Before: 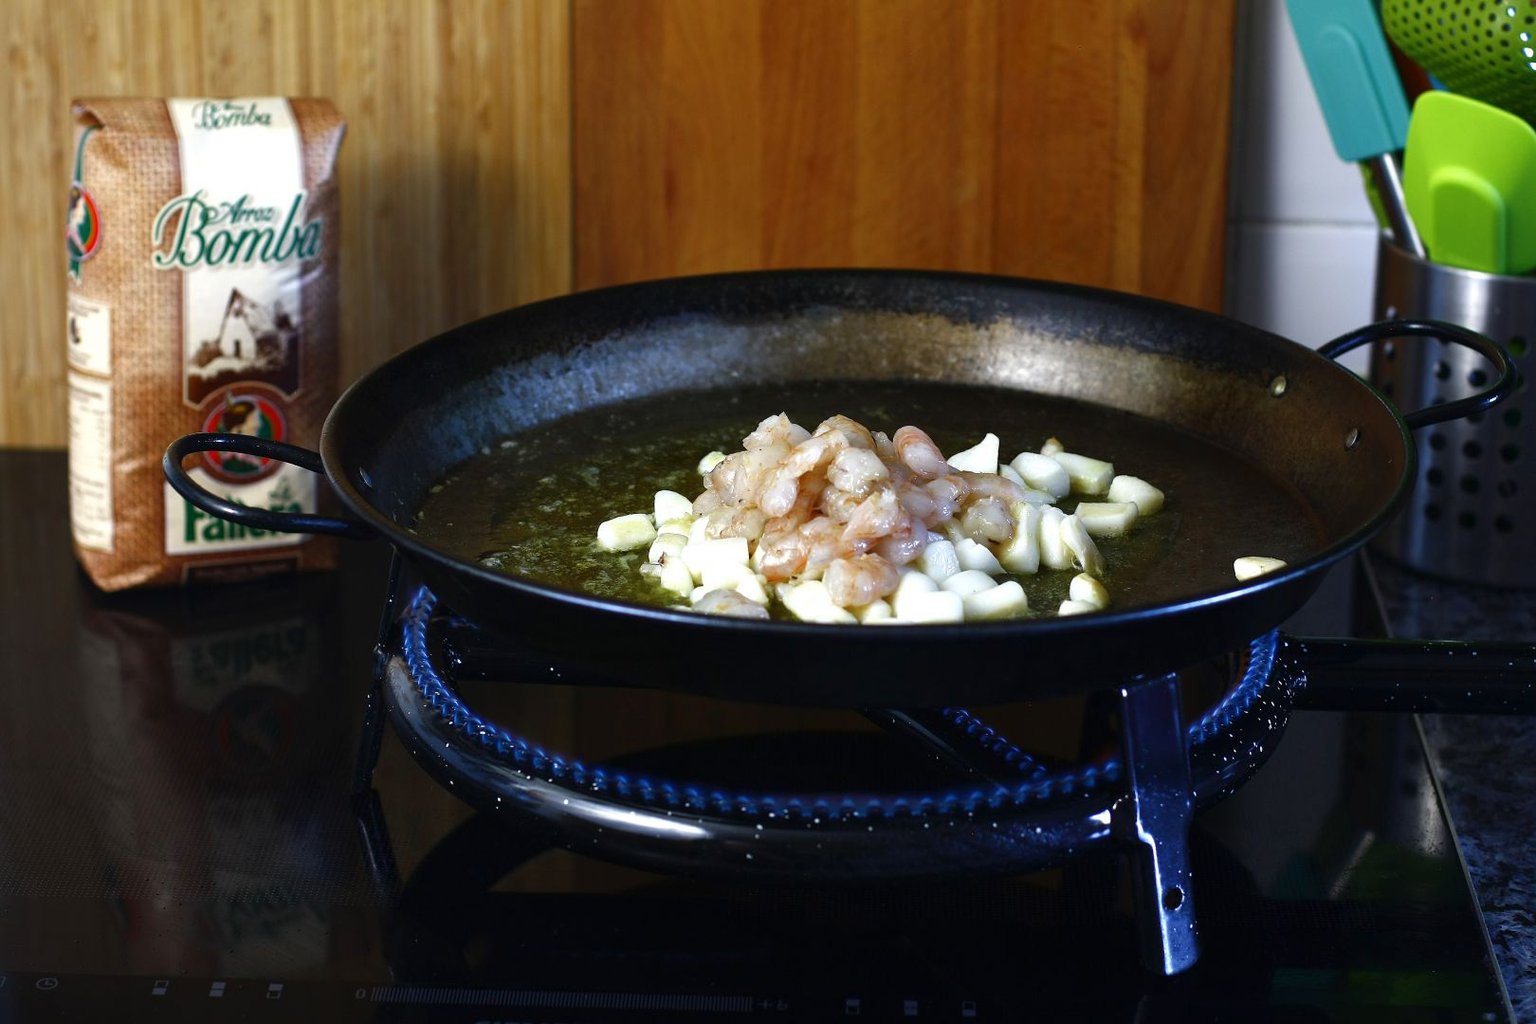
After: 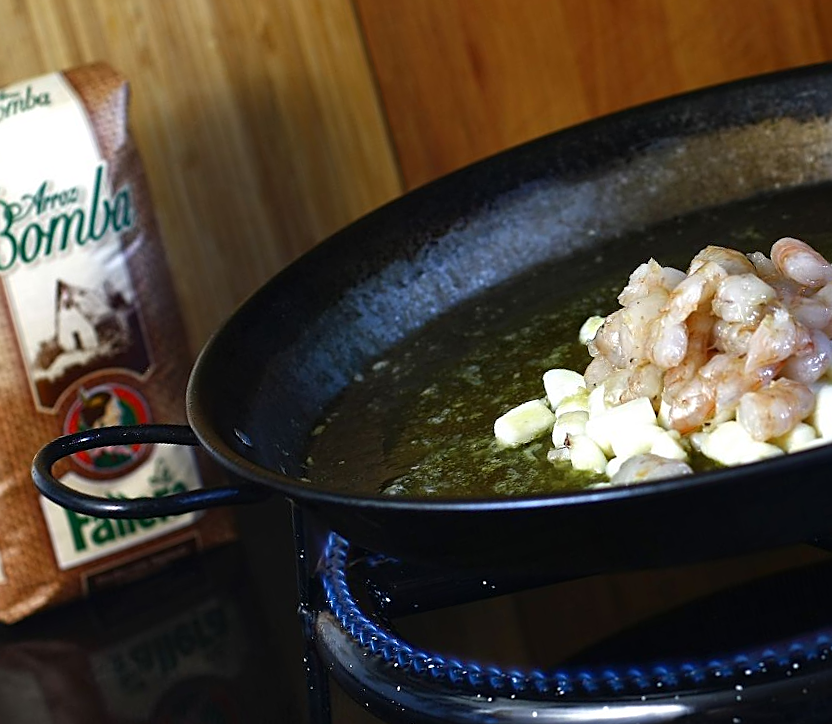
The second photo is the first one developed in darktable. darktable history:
crop: left 5.114%, right 38.589%
rotate and perspective: rotation -14.8°, crop left 0.1, crop right 0.903, crop top 0.25, crop bottom 0.748
sharpen: on, module defaults
